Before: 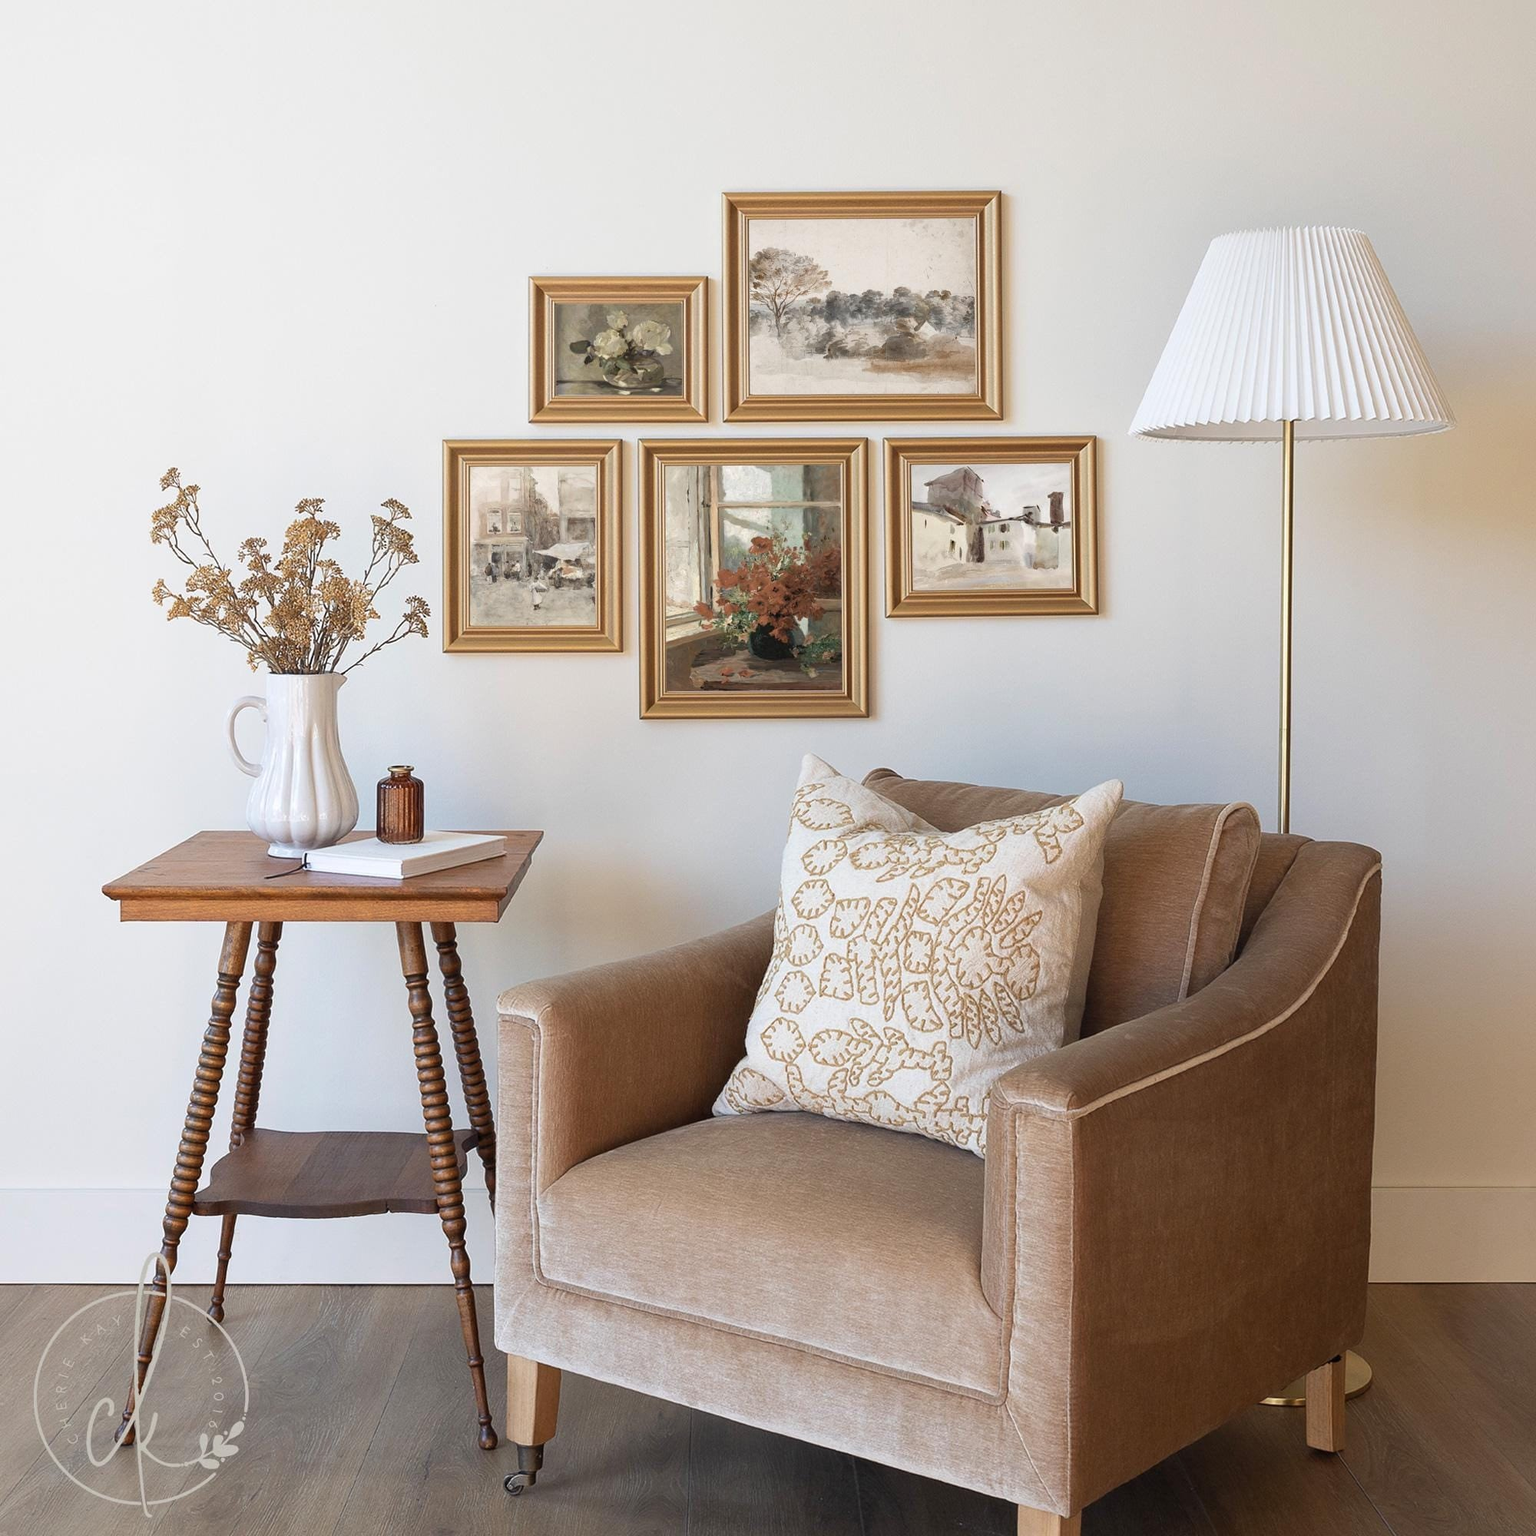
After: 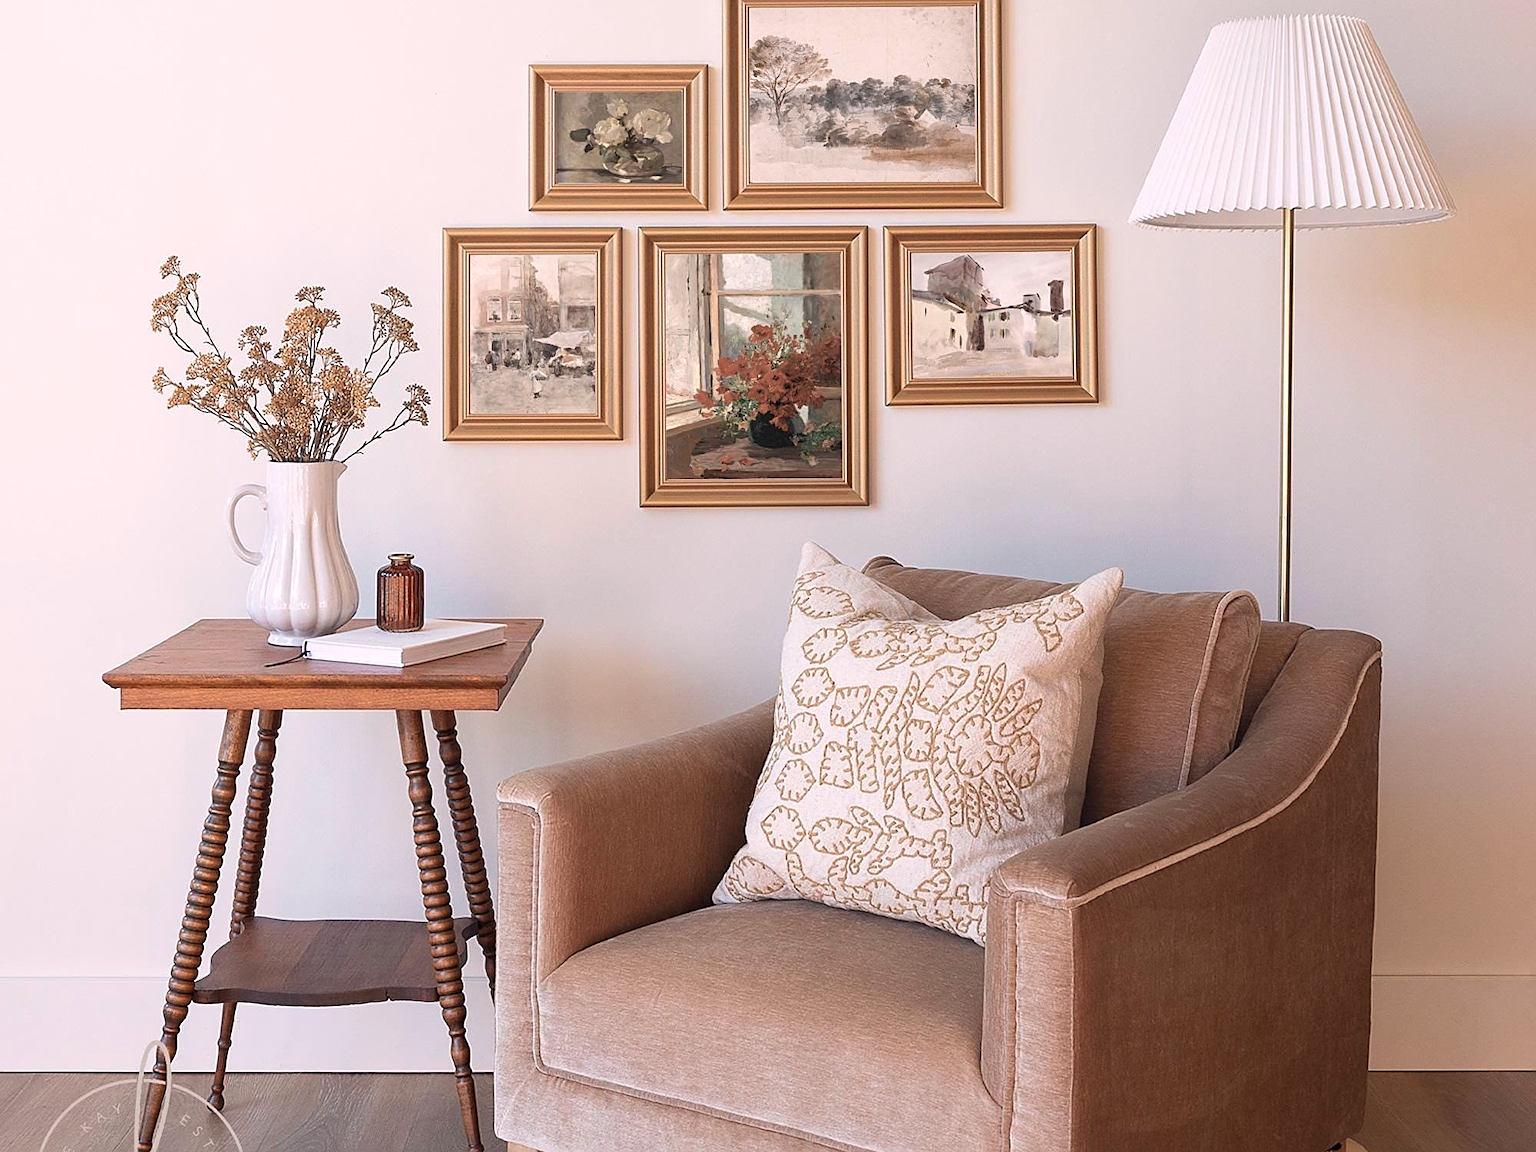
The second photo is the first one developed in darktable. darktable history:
sharpen: on, module defaults
white balance: red 1.123, blue 0.83
crop: top 13.819%, bottom 11.169%
color calibration: illuminant as shot in camera, x 0.379, y 0.396, temperature 4138.76 K
